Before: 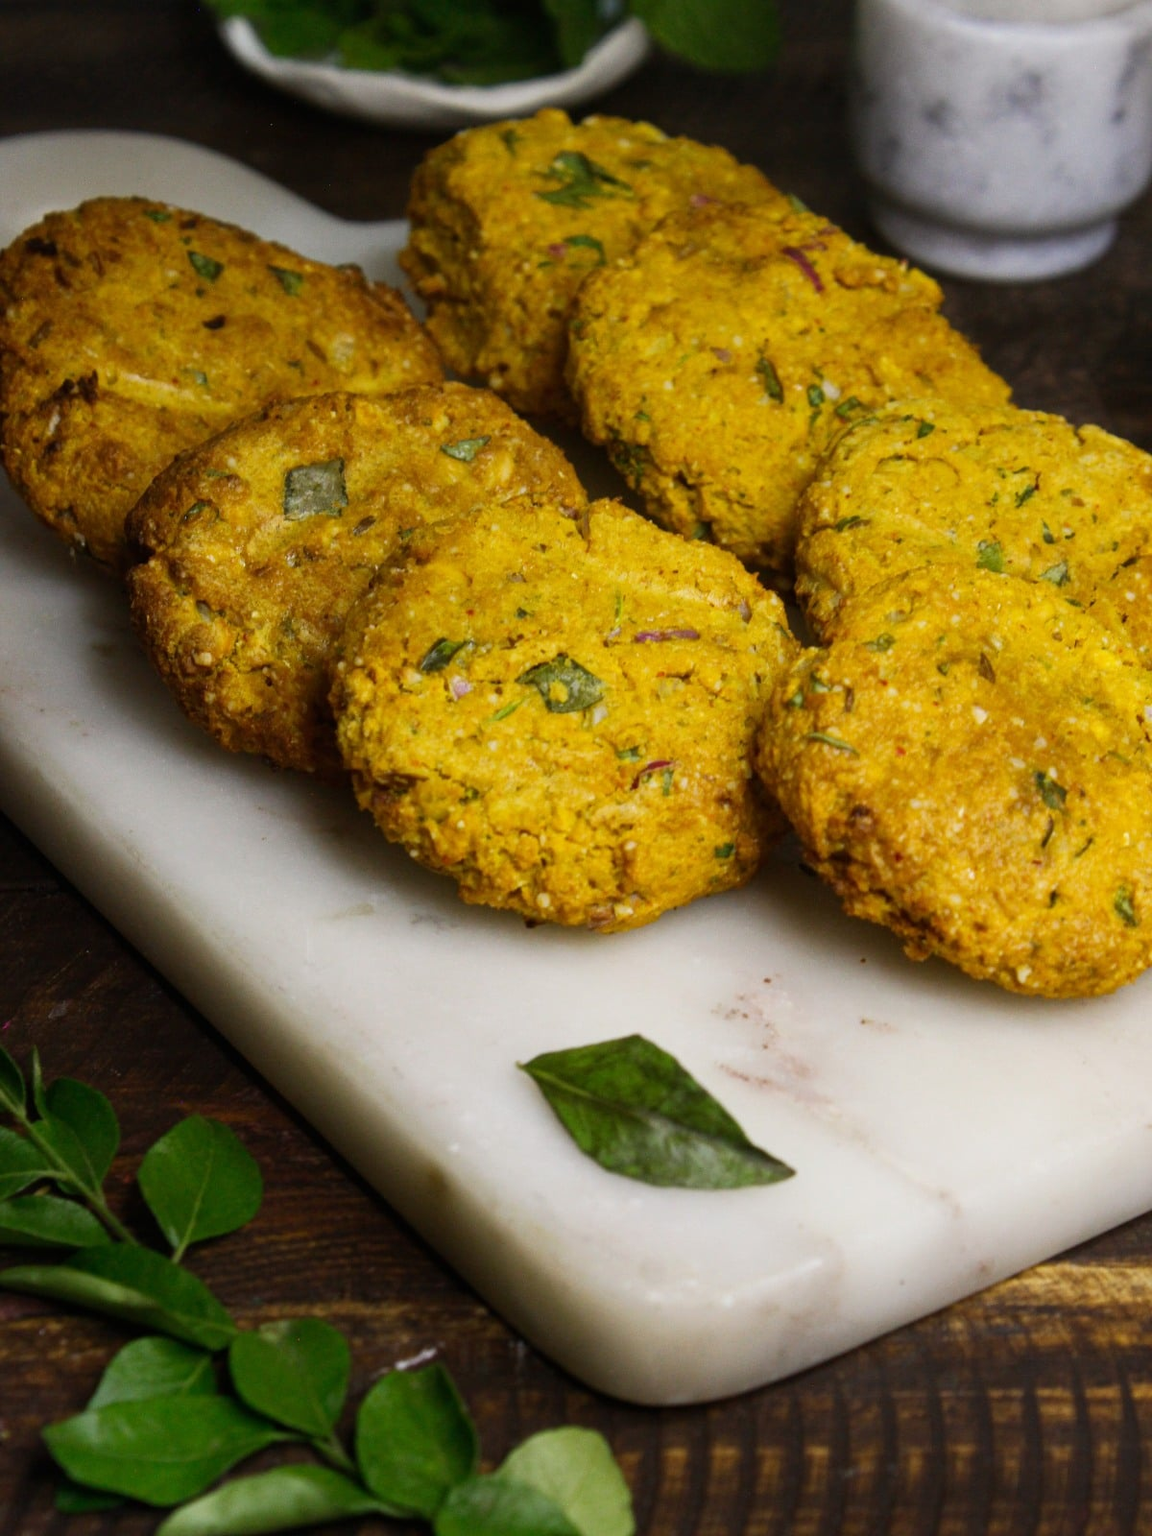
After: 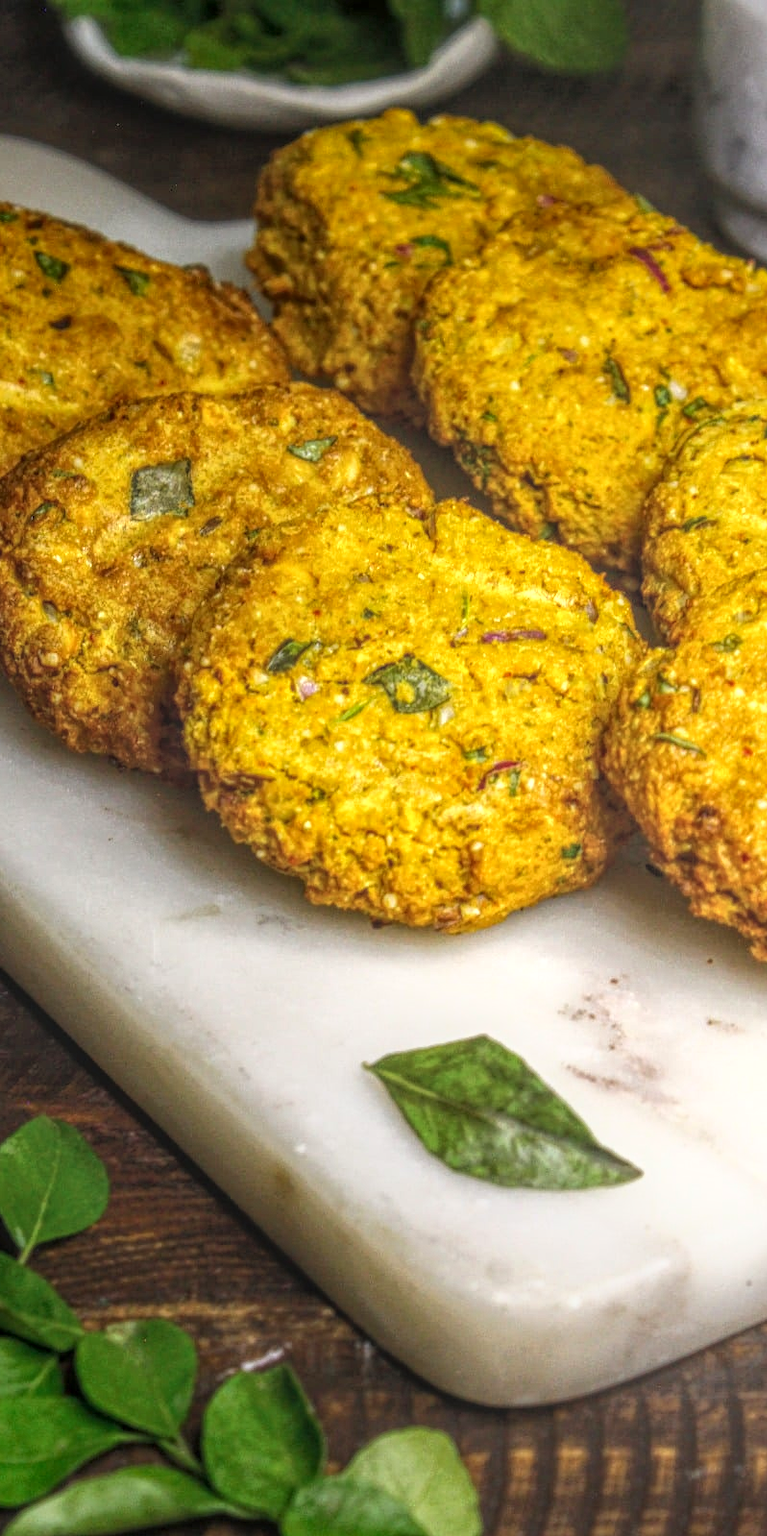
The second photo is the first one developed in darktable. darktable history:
exposure: exposure 0.7 EV, compensate highlight preservation false
local contrast: highlights 20%, shadows 30%, detail 200%, midtone range 0.2
tone equalizer: on, module defaults
crop and rotate: left 13.342%, right 19.991%
haze removal: strength -0.1, adaptive false
